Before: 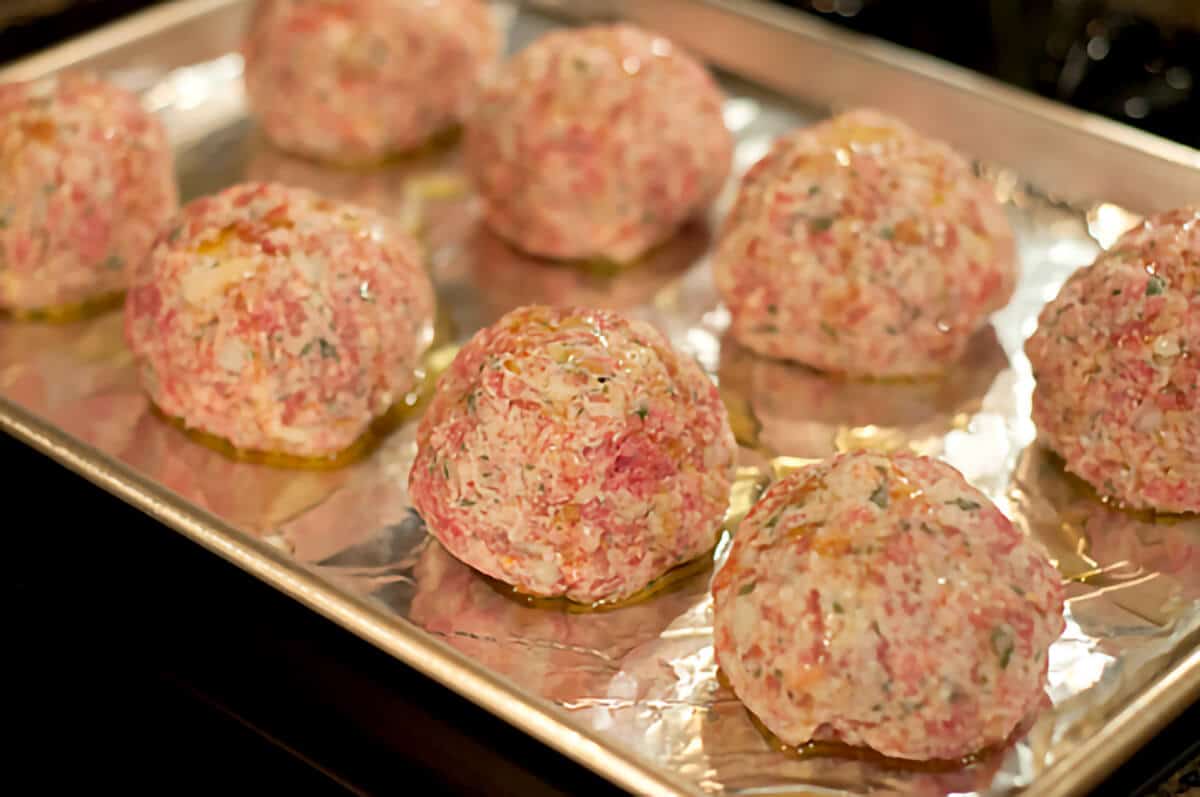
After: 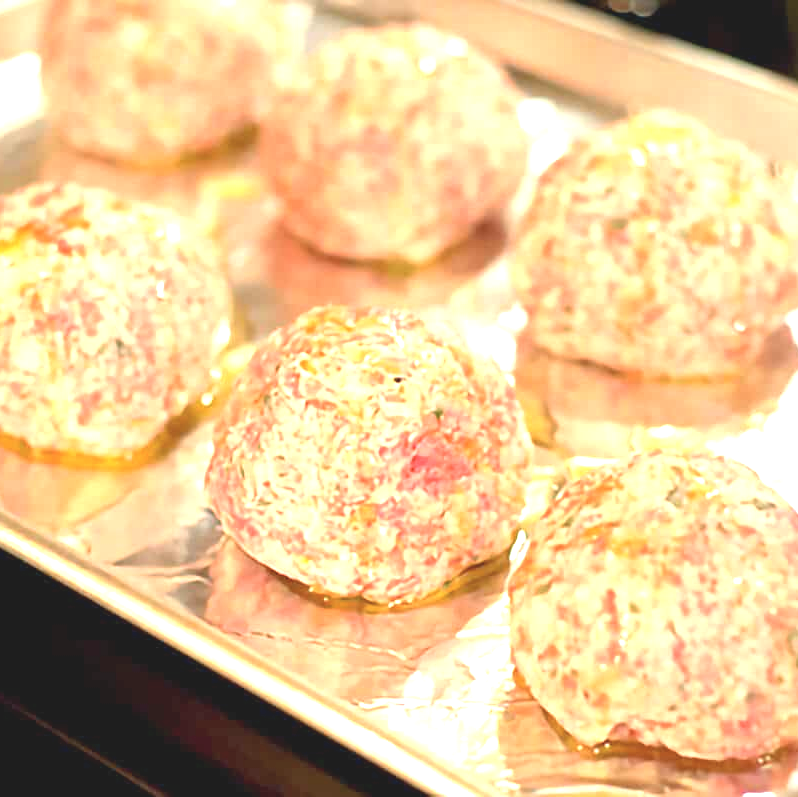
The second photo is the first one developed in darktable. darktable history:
exposure: black level correction 0, exposure 1.881 EV, compensate highlight preservation false
crop: left 17.034%, right 16.445%
contrast brightness saturation: contrast -0.16, brightness 0.055, saturation -0.133
